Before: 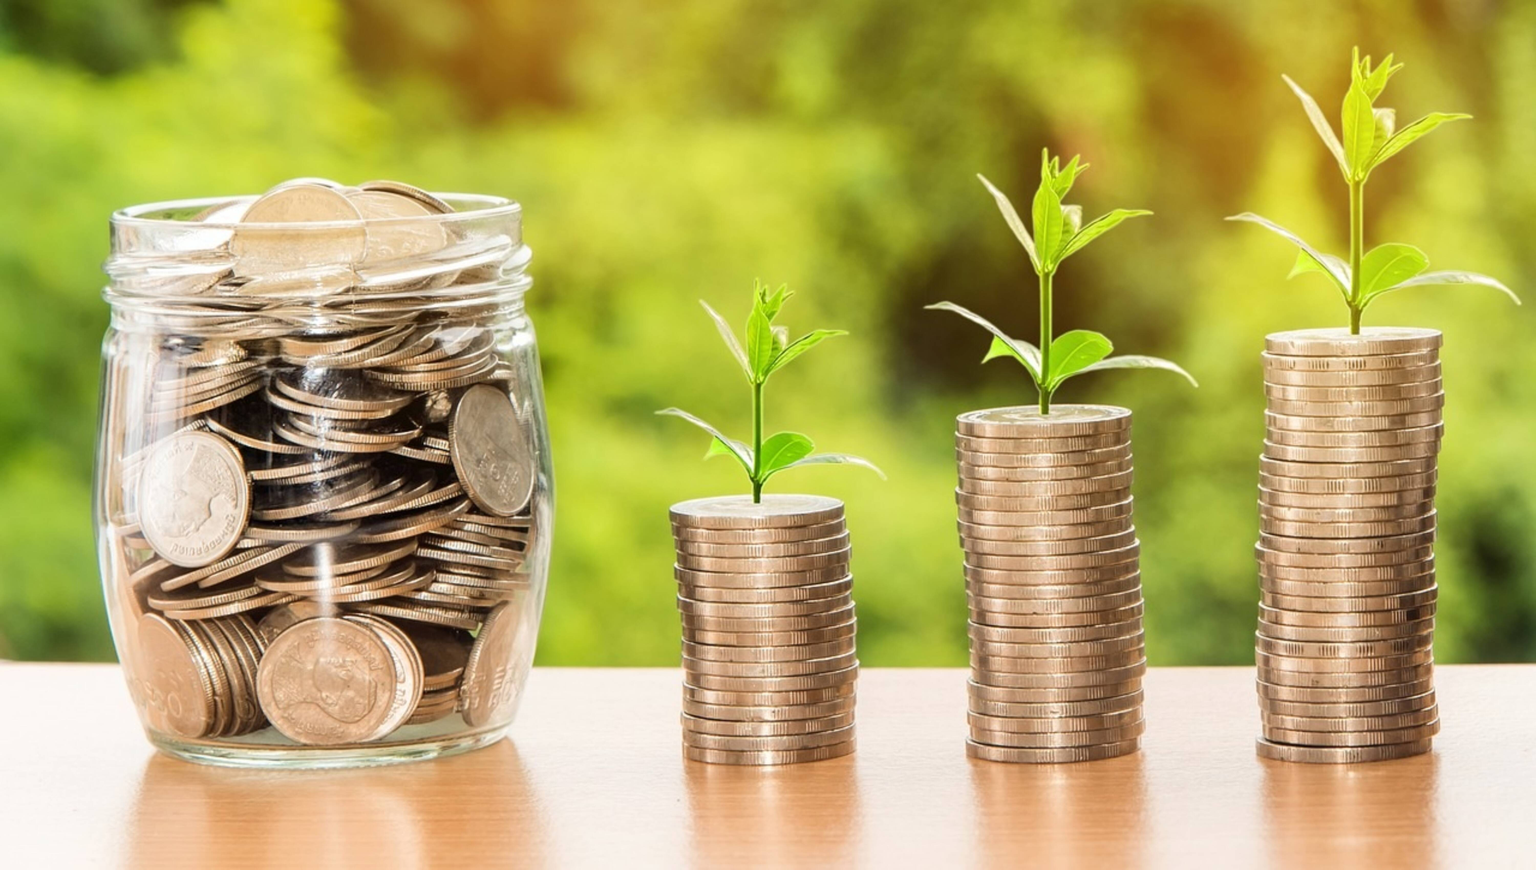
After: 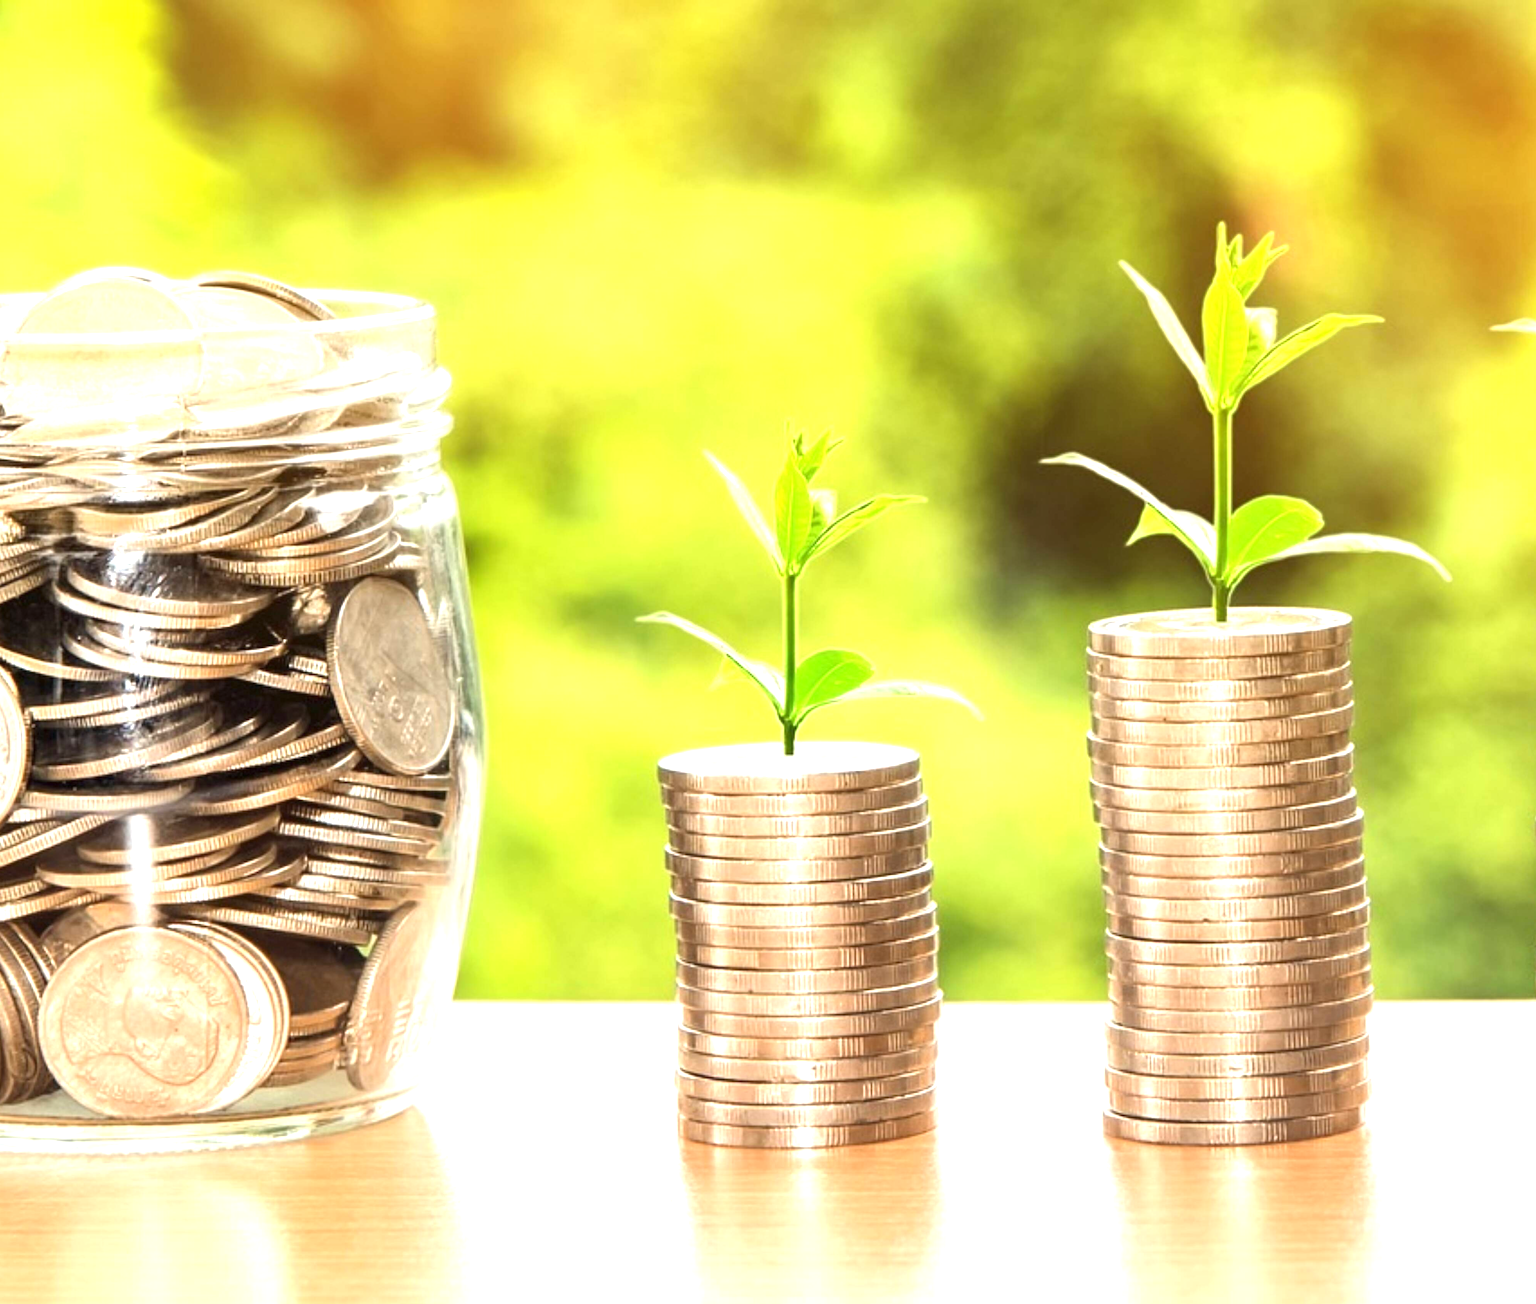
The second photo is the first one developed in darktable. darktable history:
crop and rotate: left 15.055%, right 18.278%
exposure: exposure 0.95 EV, compensate highlight preservation false
